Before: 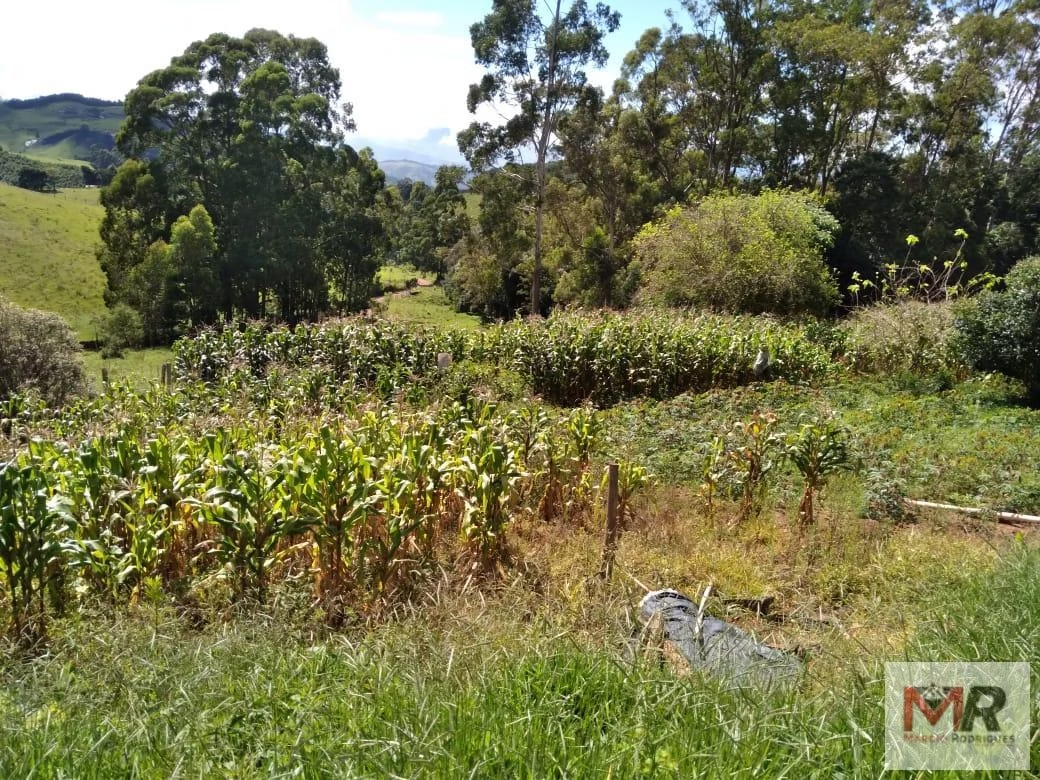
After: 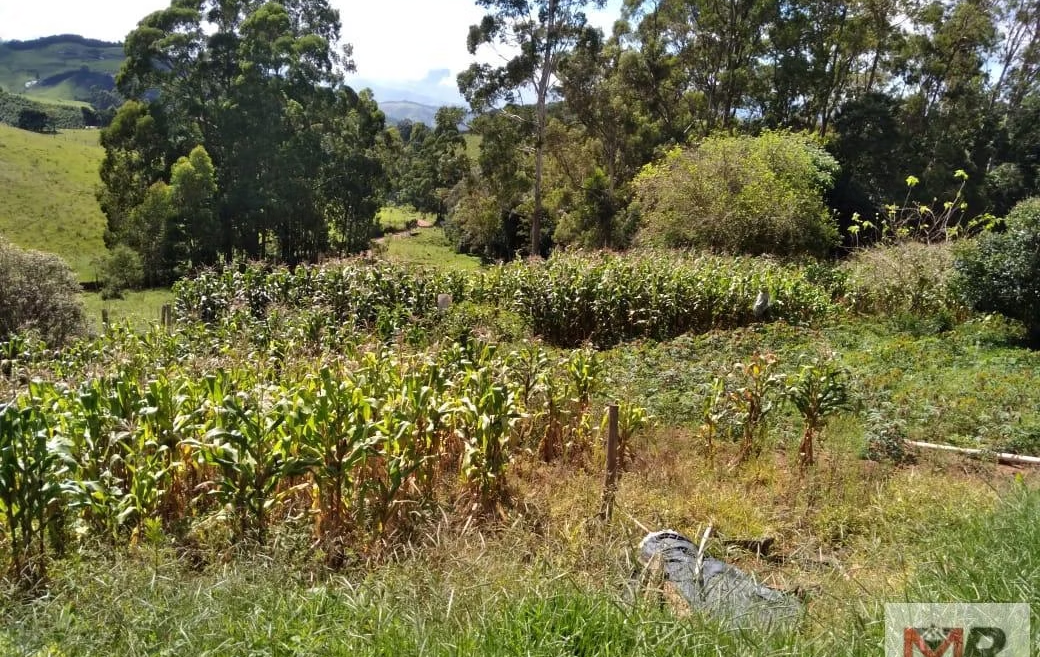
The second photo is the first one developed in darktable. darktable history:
crop: top 7.601%, bottom 8.11%
